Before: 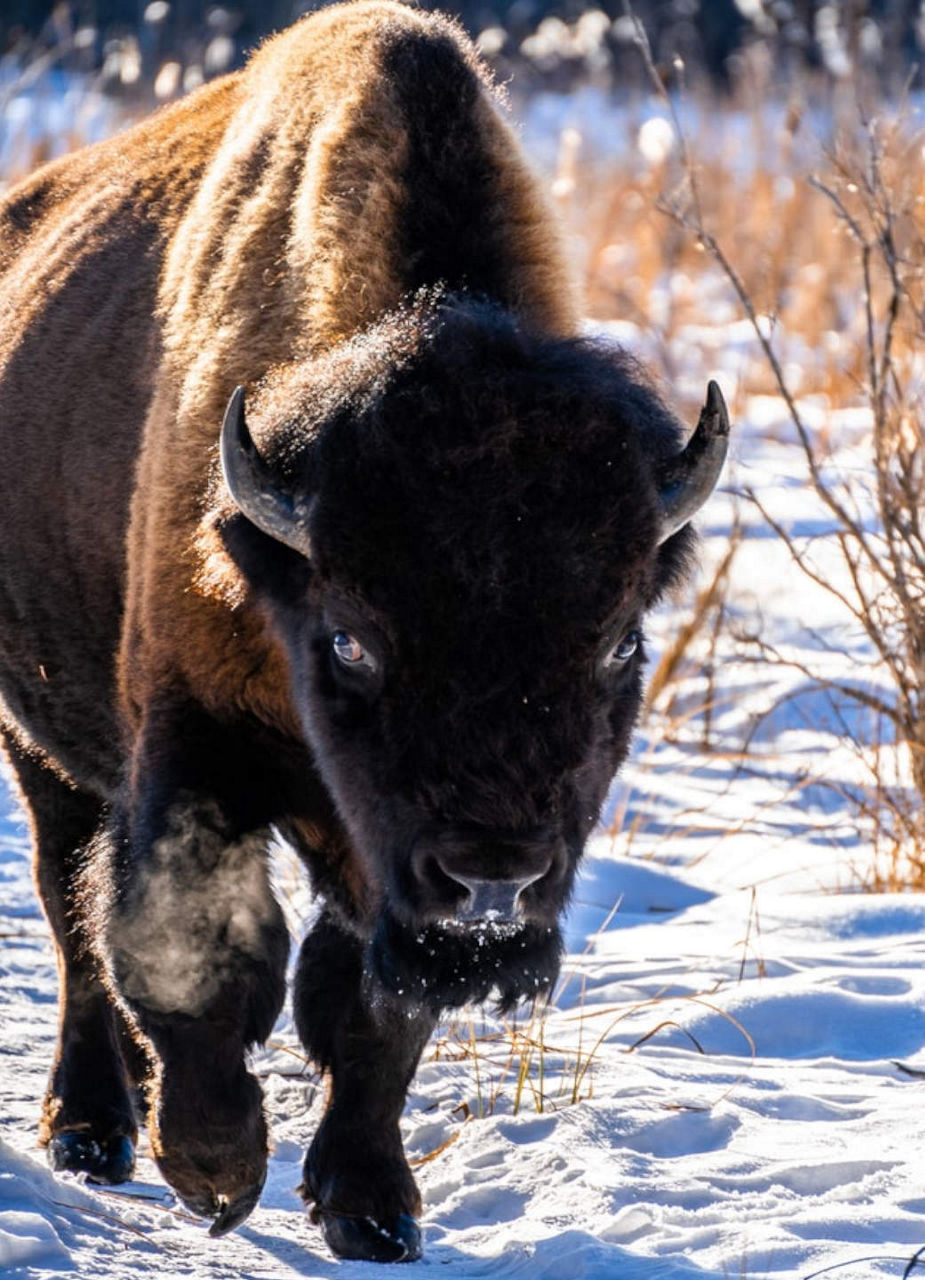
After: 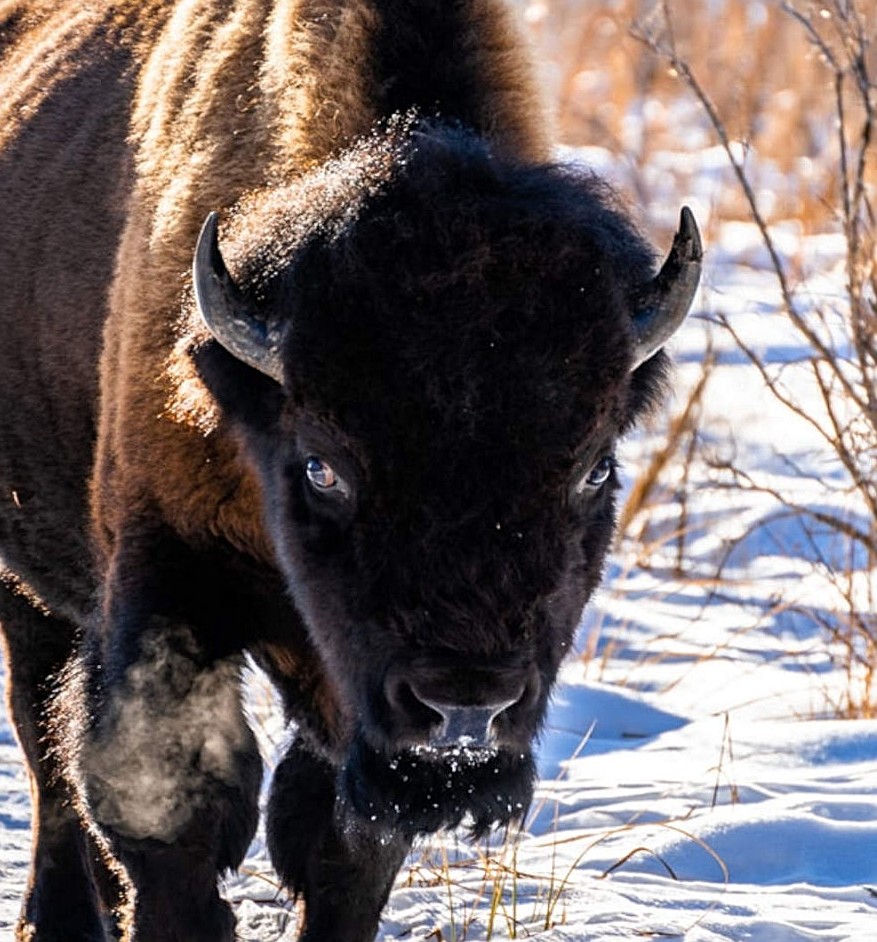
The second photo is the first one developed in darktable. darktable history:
crop and rotate: left 2.982%, top 13.608%, right 2.164%, bottom 12.759%
sharpen: radius 2.157, amount 0.379, threshold 0.057
